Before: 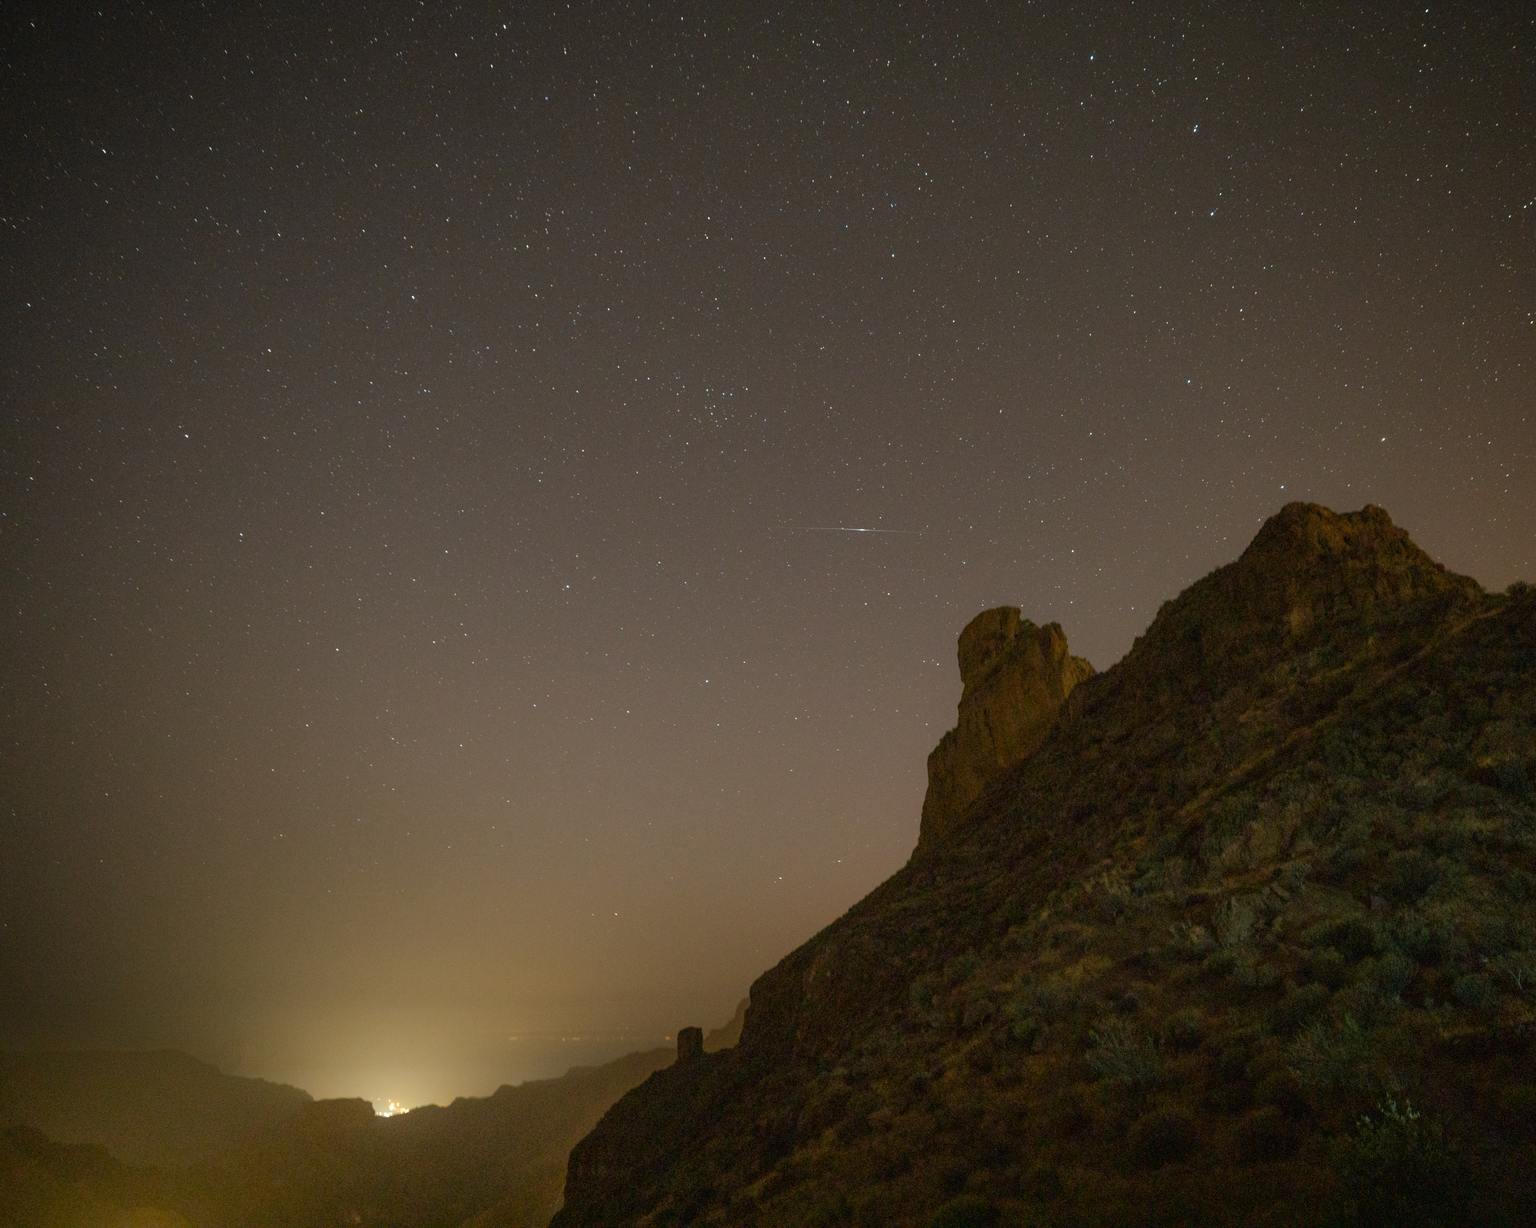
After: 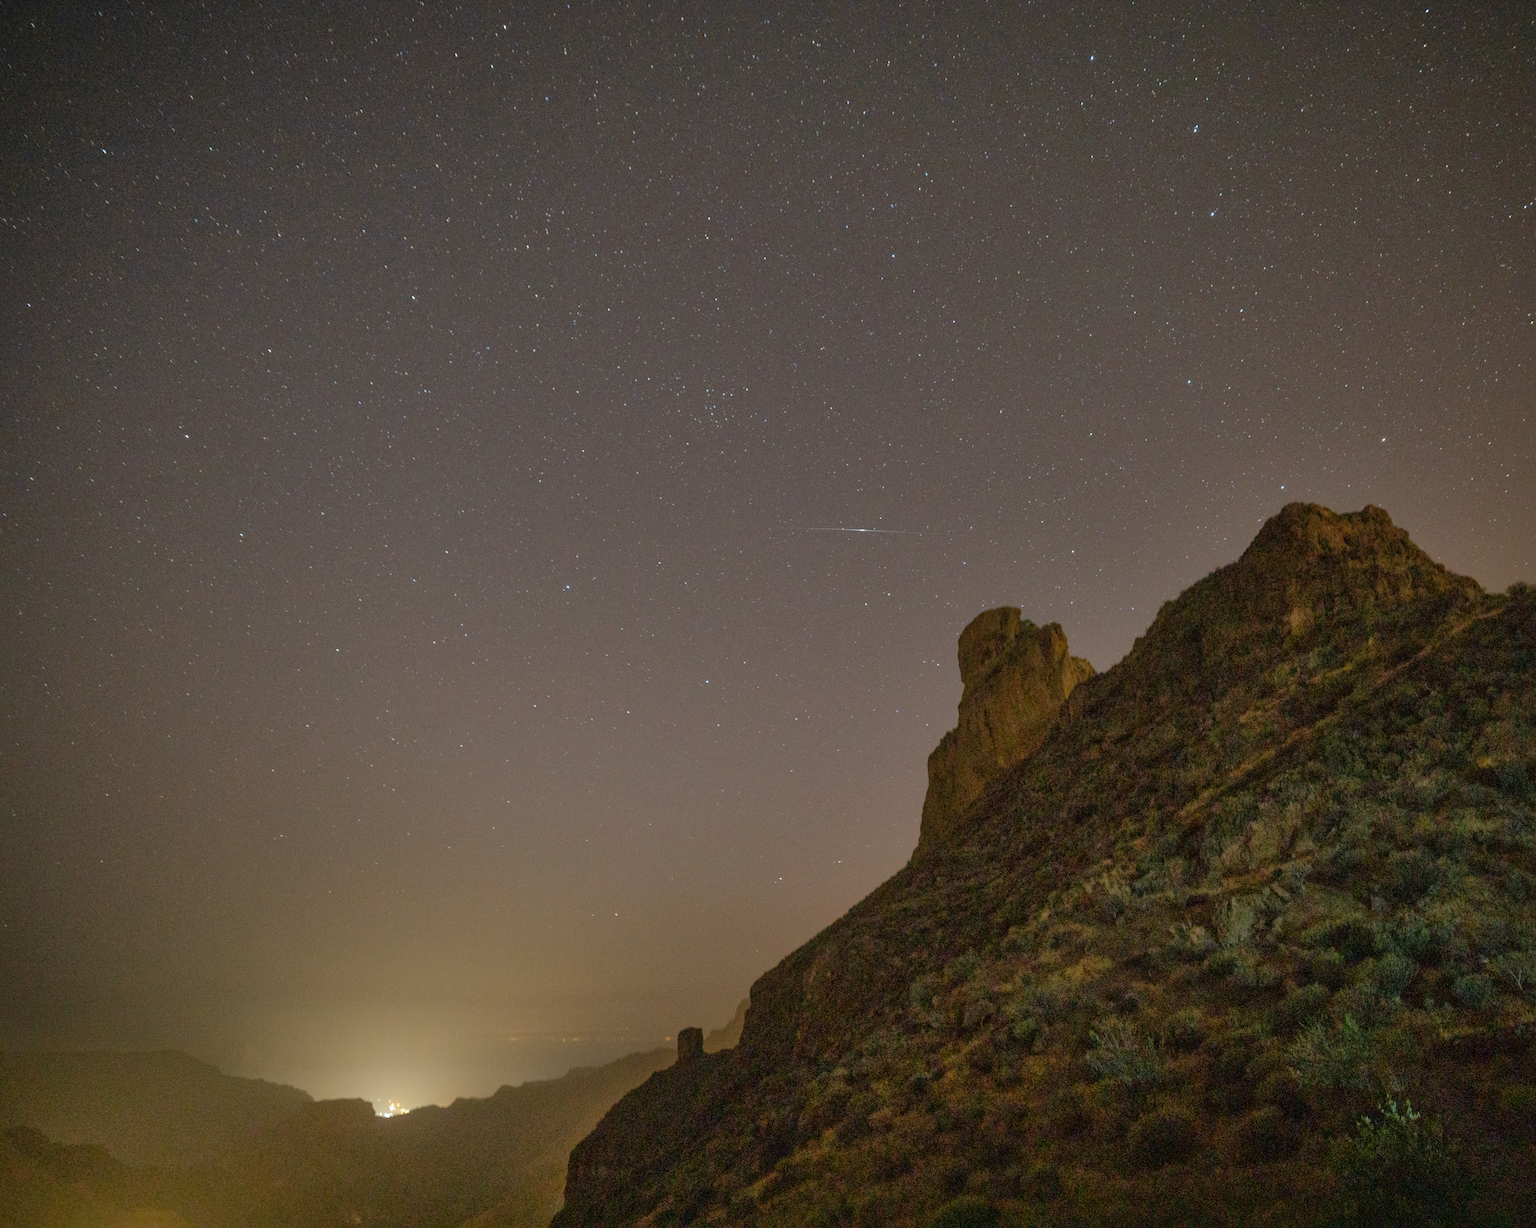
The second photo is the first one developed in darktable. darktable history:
local contrast: mode bilateral grid, contrast 9, coarseness 26, detail 115%, midtone range 0.2
shadows and highlights: on, module defaults
color calibration: illuminant as shot in camera, x 0.358, y 0.373, temperature 4628.91 K
